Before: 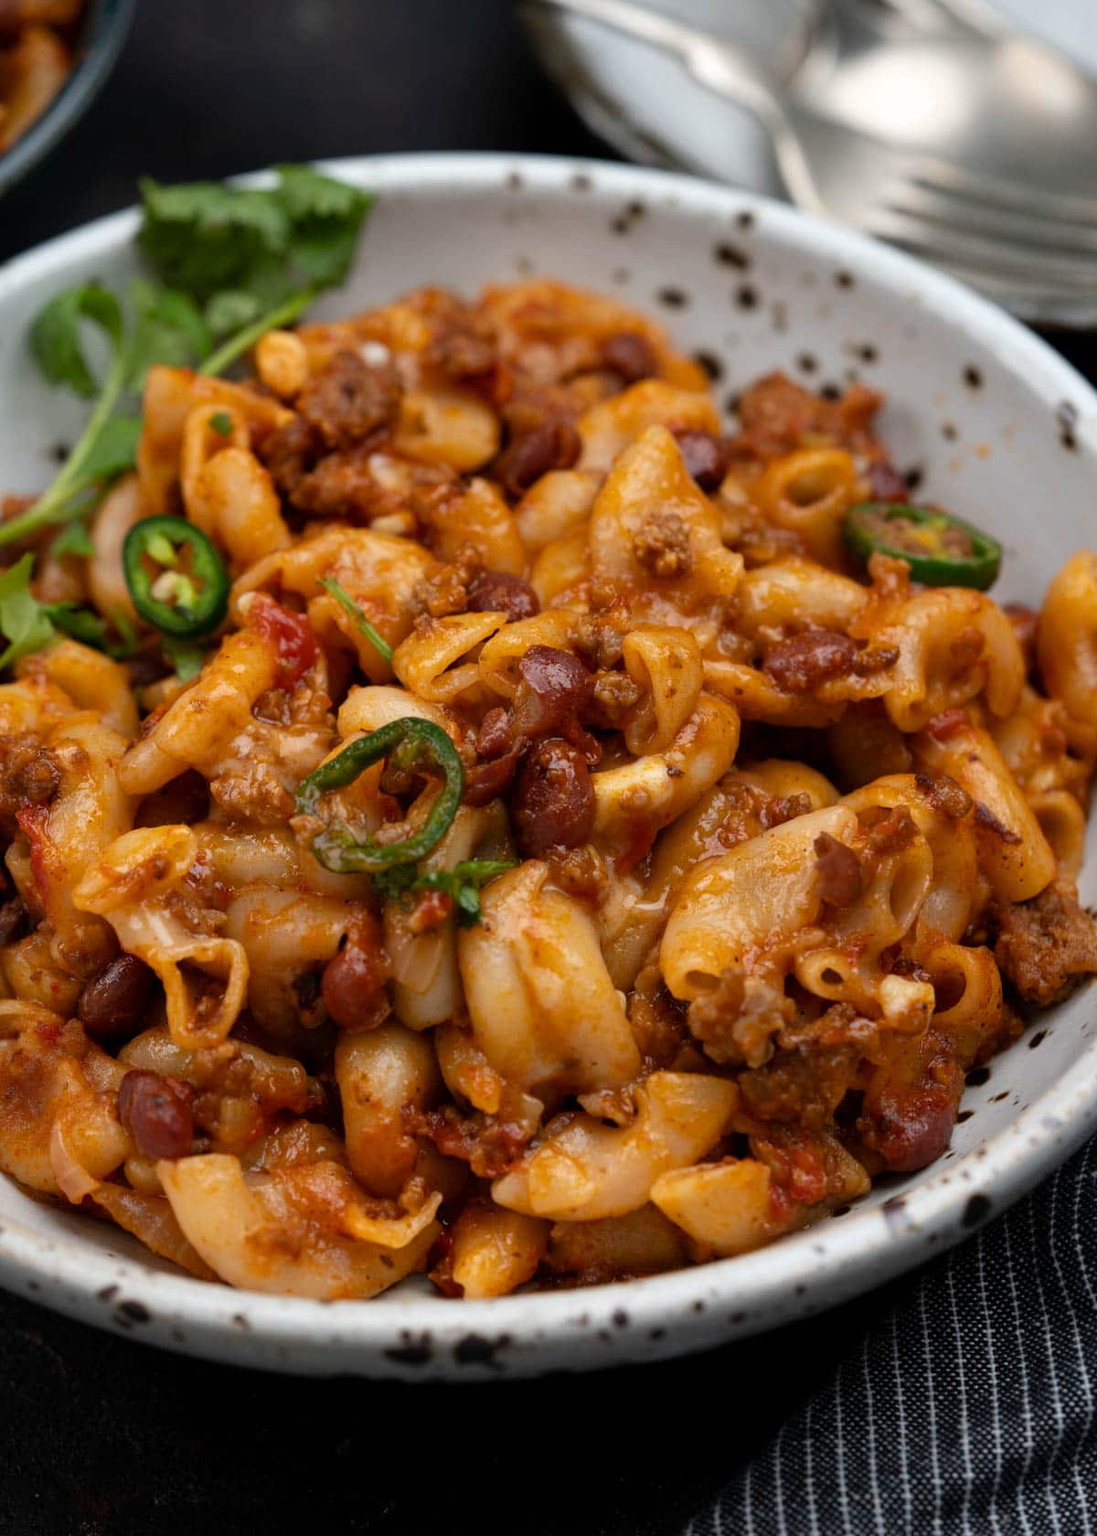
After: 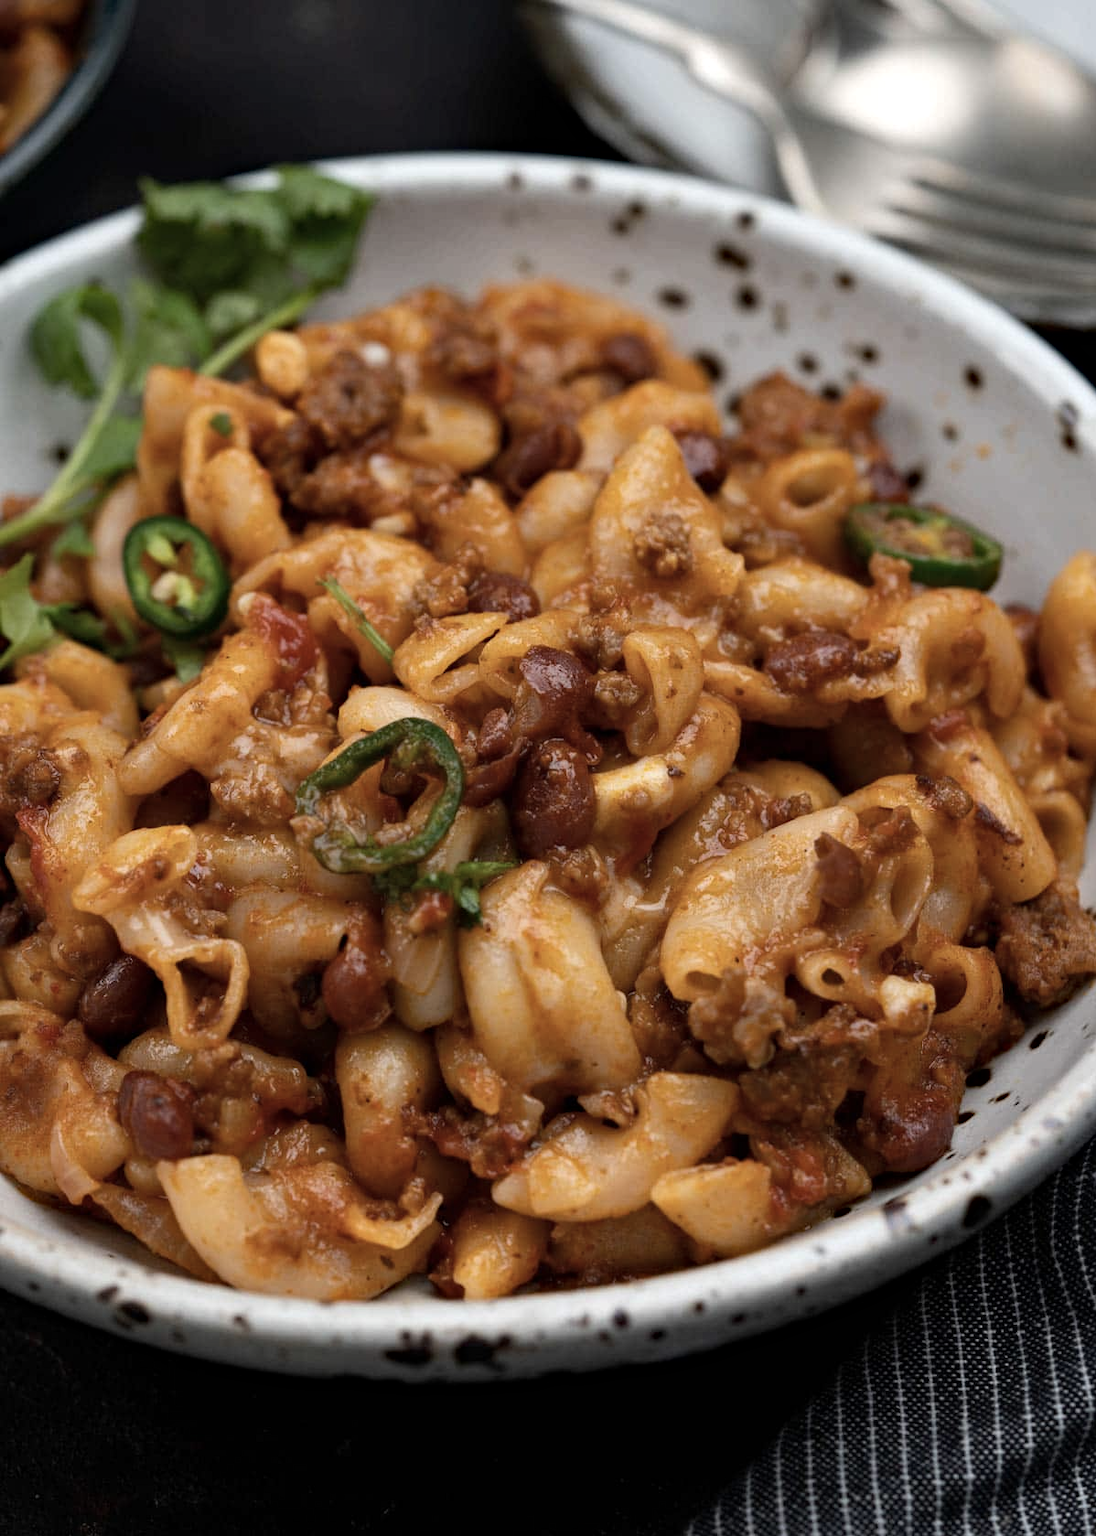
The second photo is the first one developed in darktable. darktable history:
contrast brightness saturation: contrast 0.1, saturation -0.3
haze removal: compatibility mode true, adaptive false
